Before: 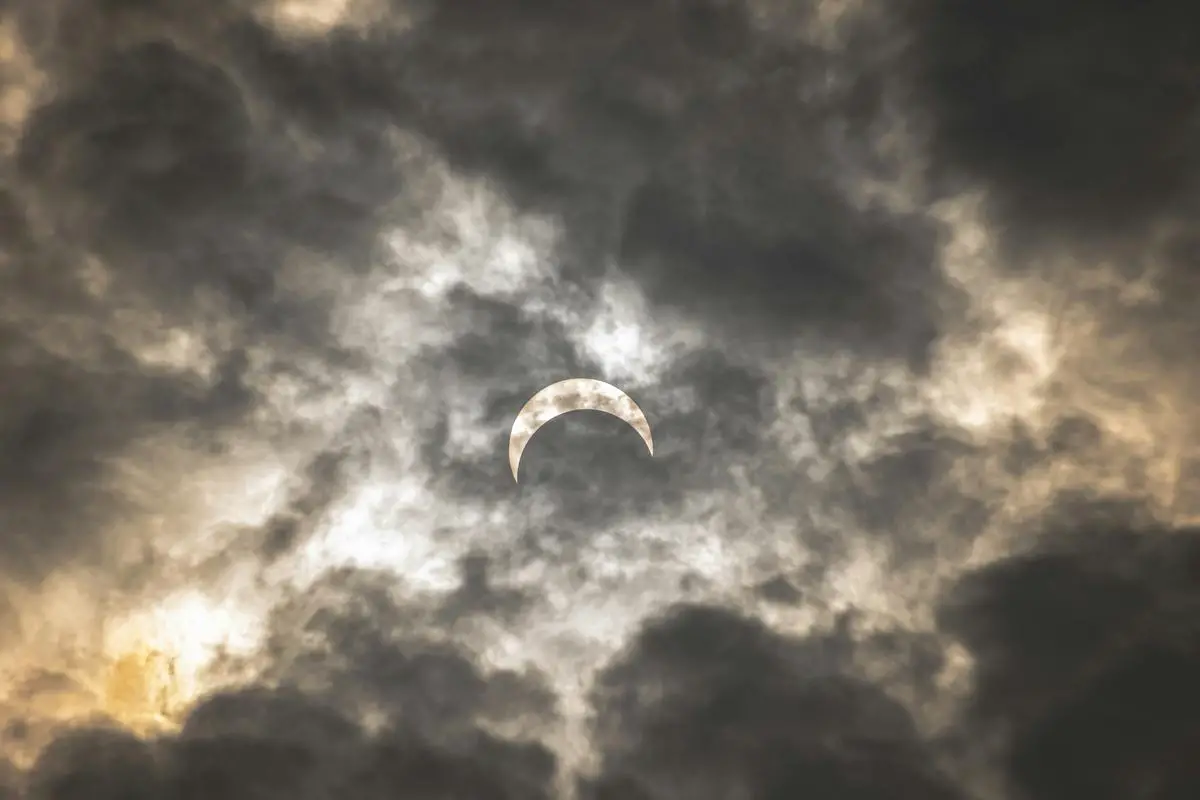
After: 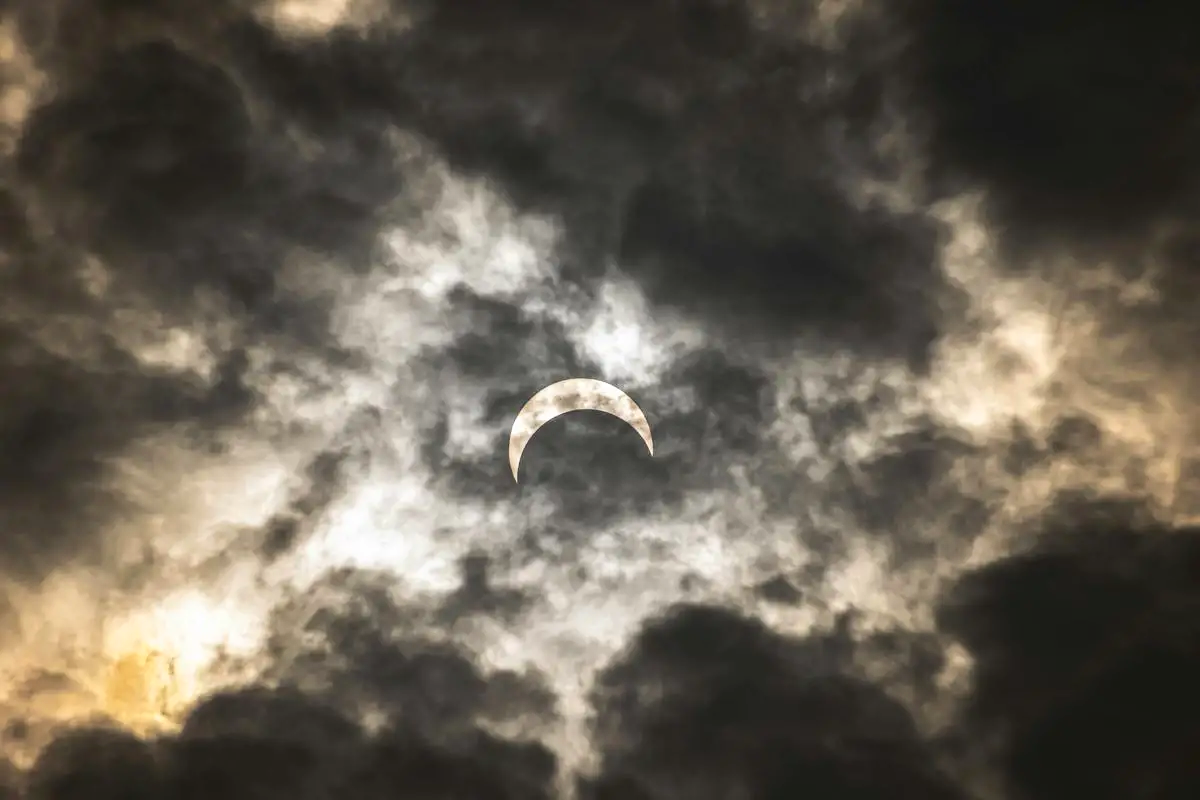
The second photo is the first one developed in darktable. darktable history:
contrast brightness saturation: contrast 0.205, brightness -0.101, saturation 0.103
exposure: black level correction 0.001, compensate highlight preservation false
